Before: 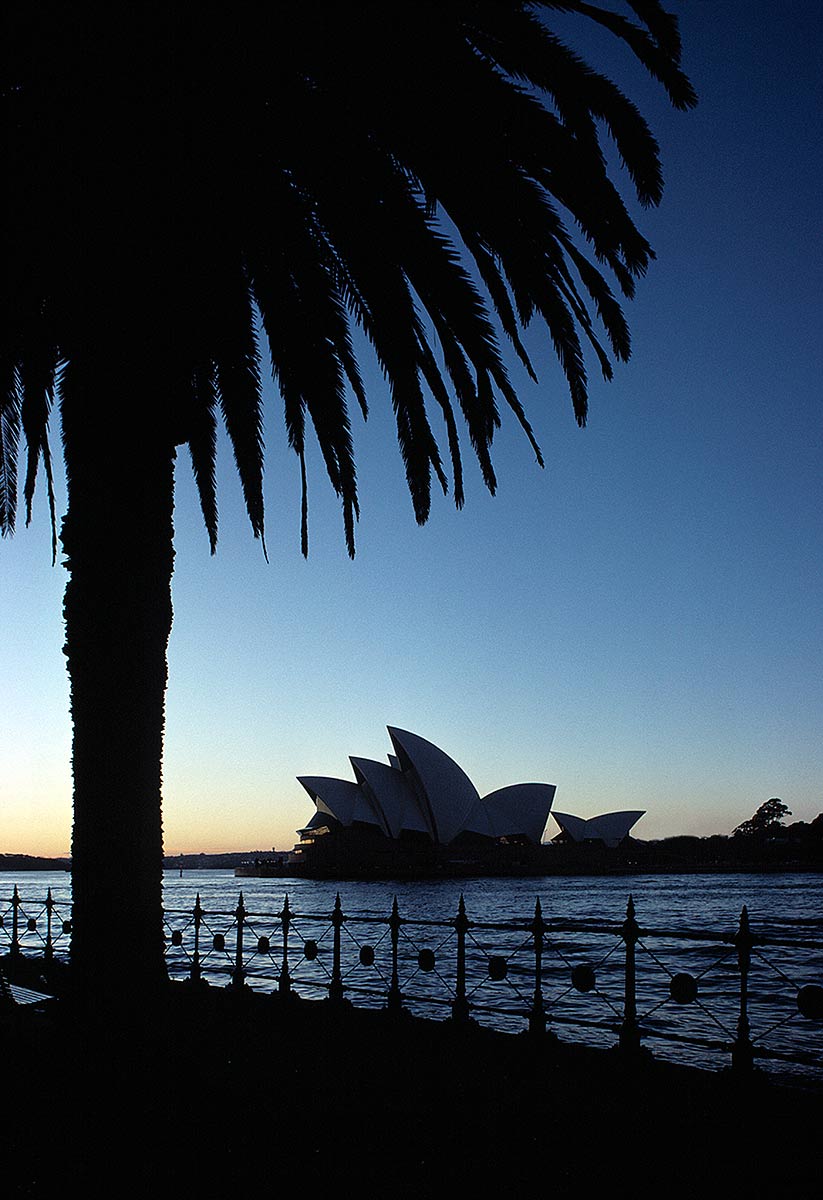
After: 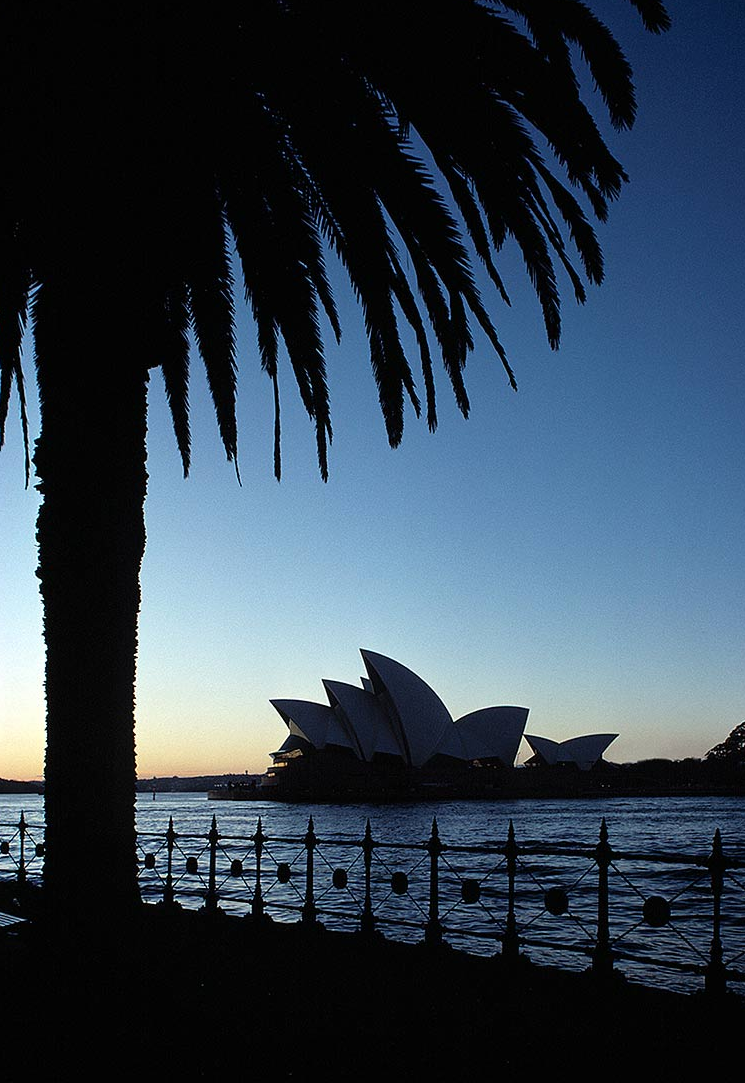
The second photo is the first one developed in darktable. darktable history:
crop: left 3.352%, top 6.453%, right 6.114%, bottom 3.224%
